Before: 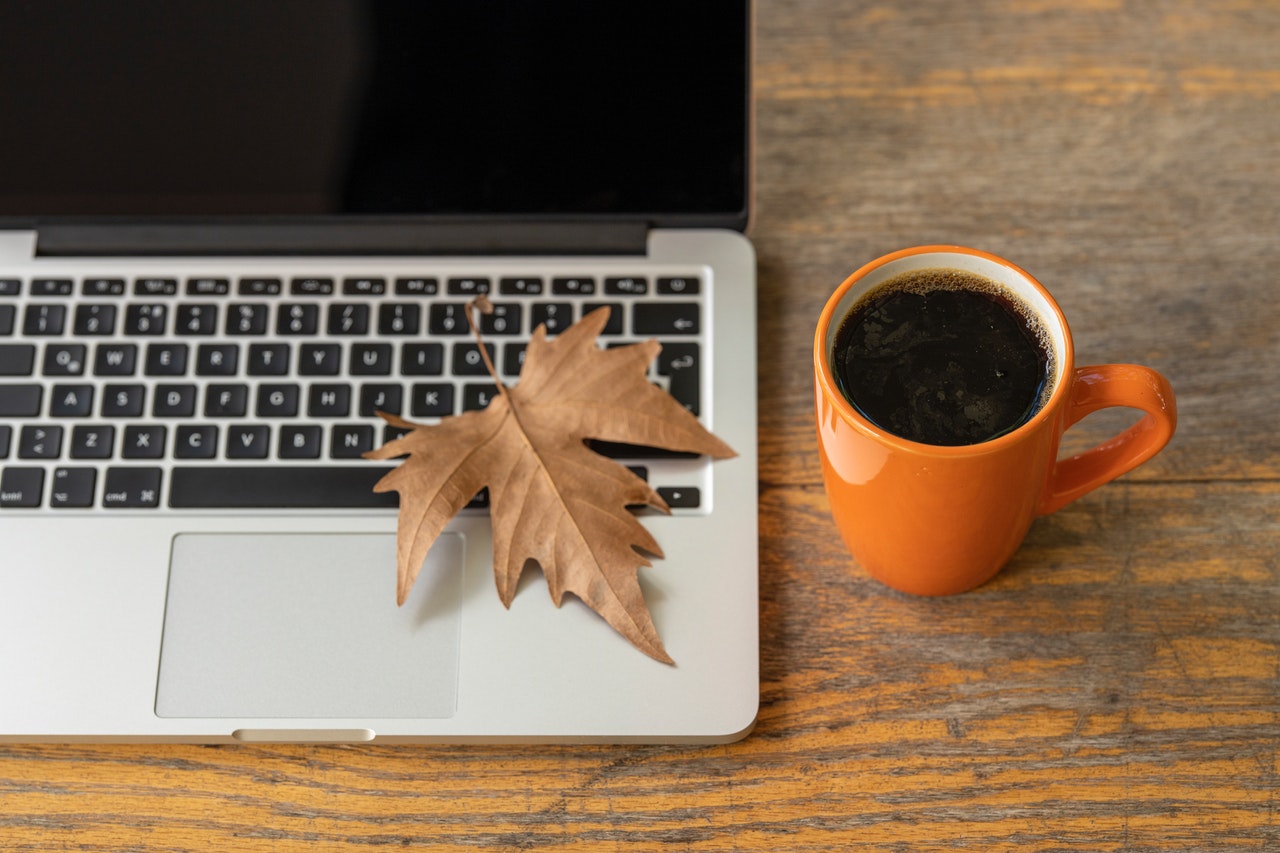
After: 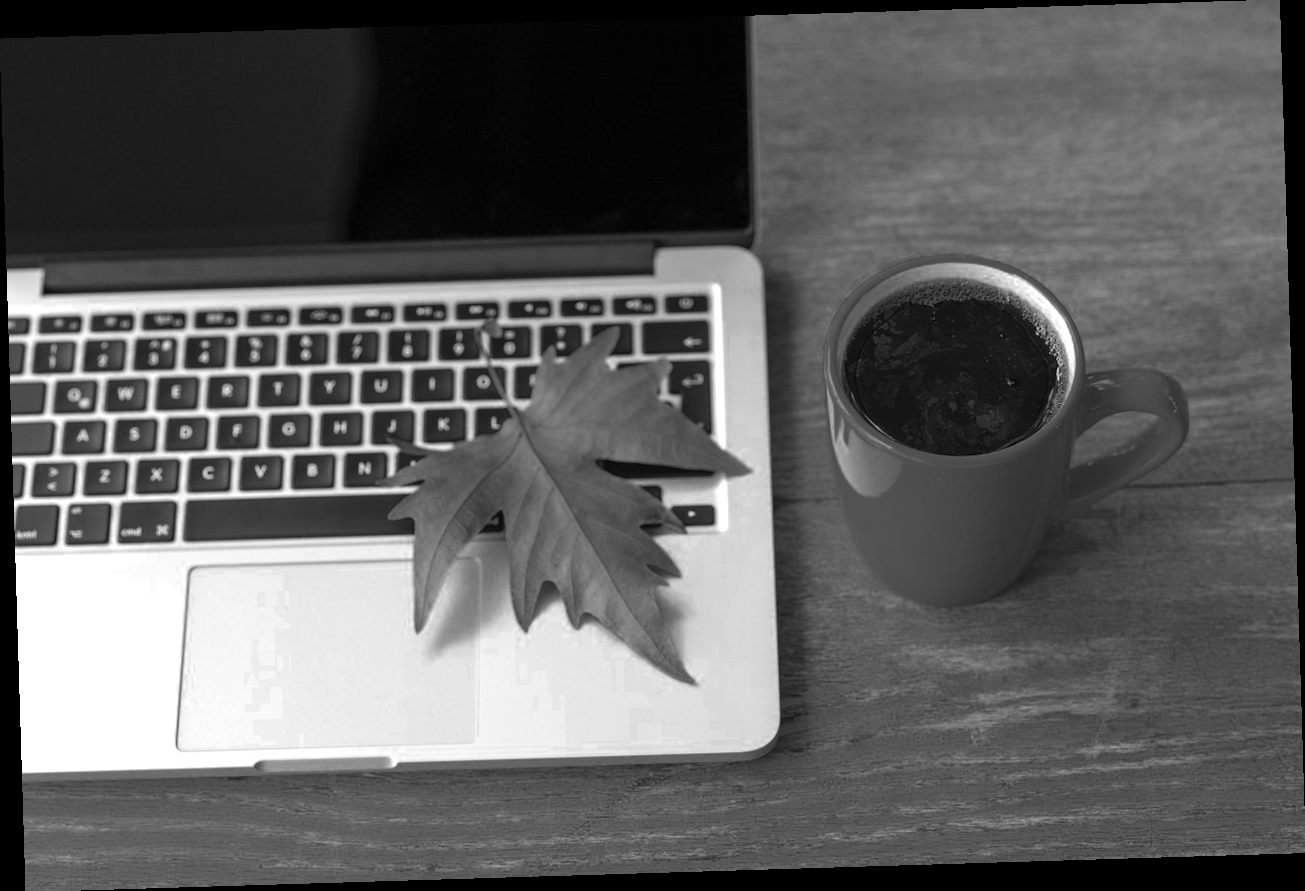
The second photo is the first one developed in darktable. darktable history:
exposure: exposure 0.6 EV, compensate highlight preservation false
color zones: curves: ch0 [(0.287, 0.048) (0.493, 0.484) (0.737, 0.816)]; ch1 [(0, 0) (0.143, 0) (0.286, 0) (0.429, 0) (0.571, 0) (0.714, 0) (0.857, 0)]
rotate and perspective: rotation -1.75°, automatic cropping off
